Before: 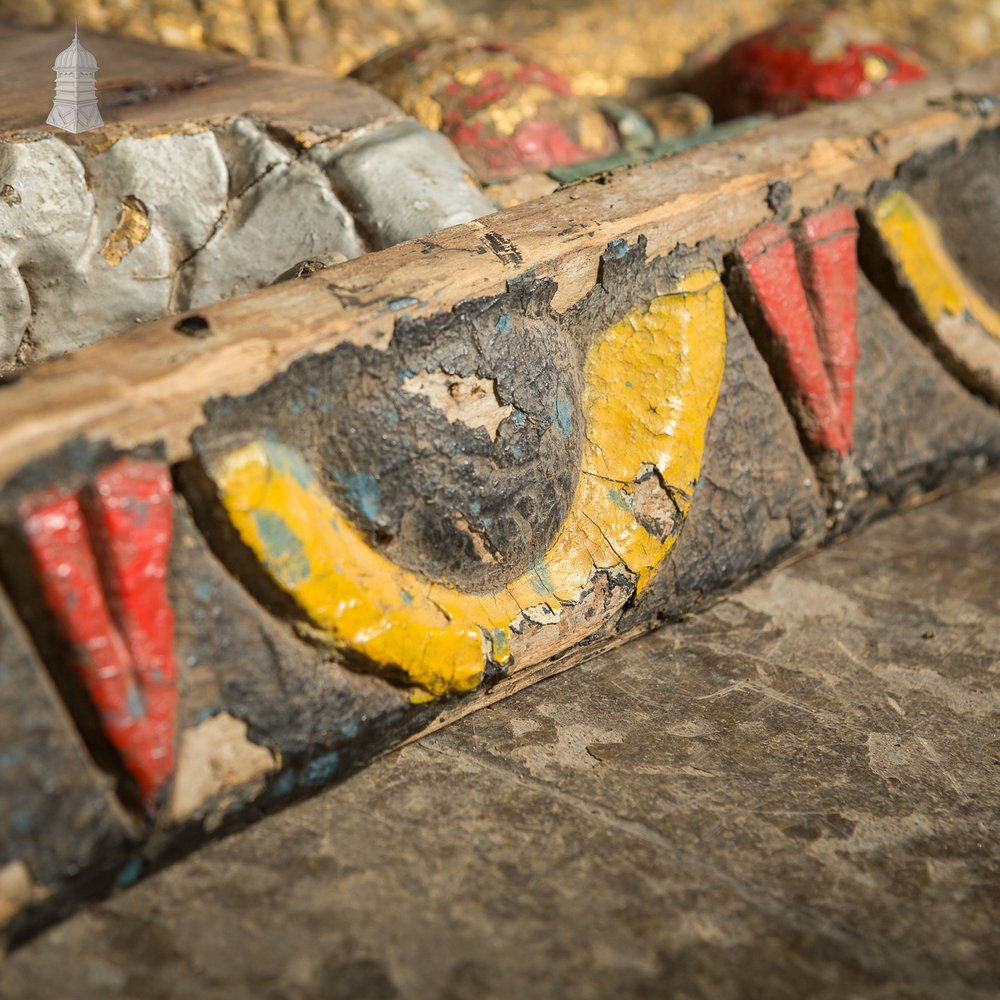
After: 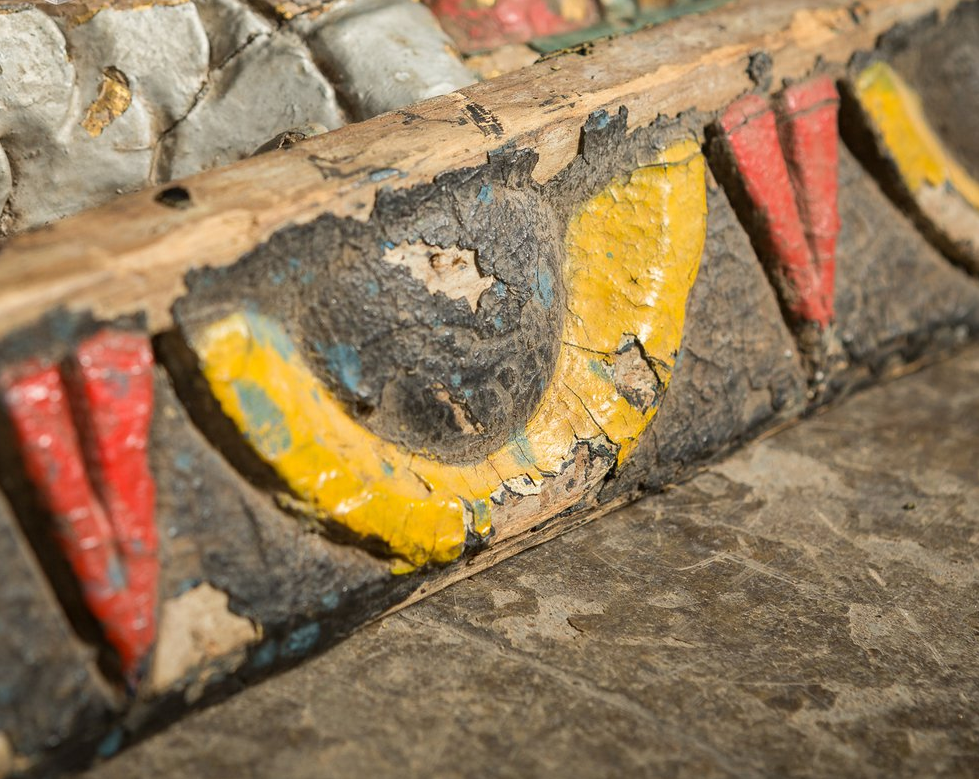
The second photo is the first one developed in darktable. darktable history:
crop and rotate: left 1.919%, top 12.927%, right 0.16%, bottom 9.157%
